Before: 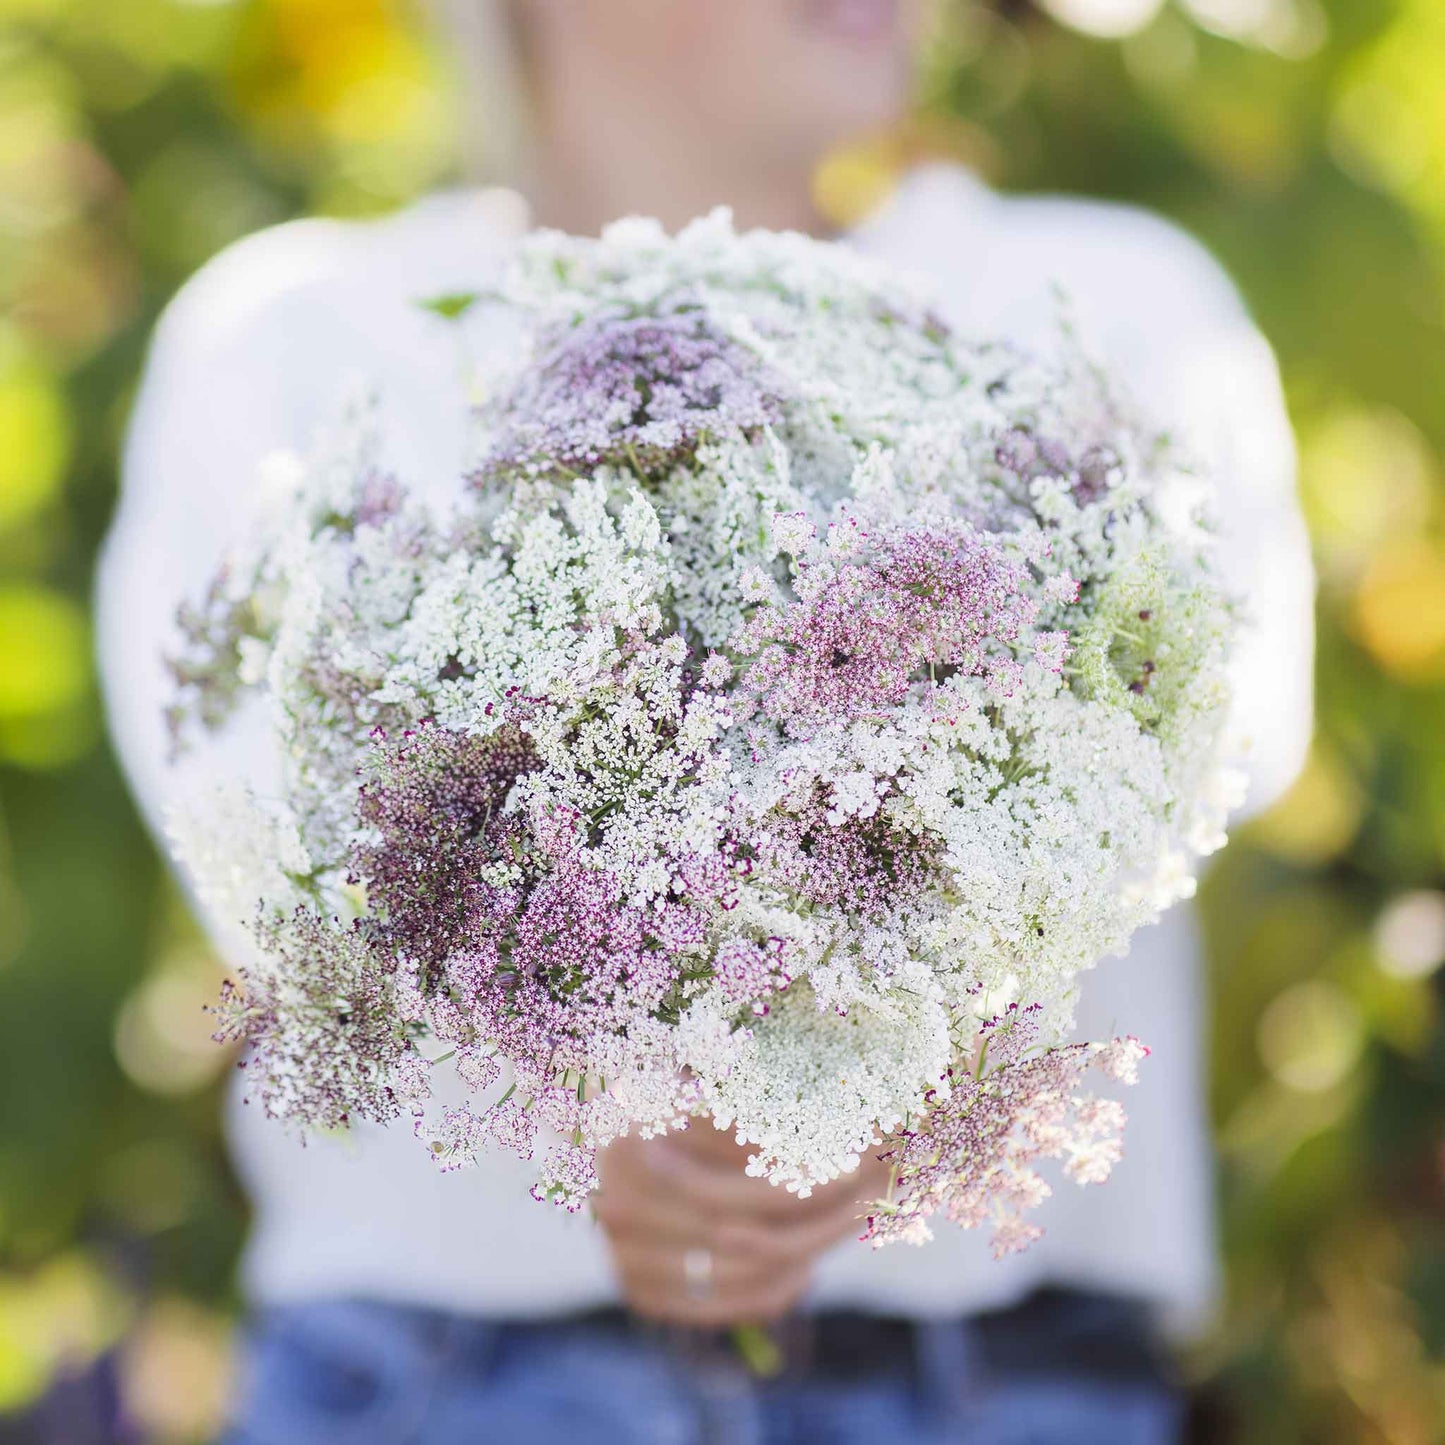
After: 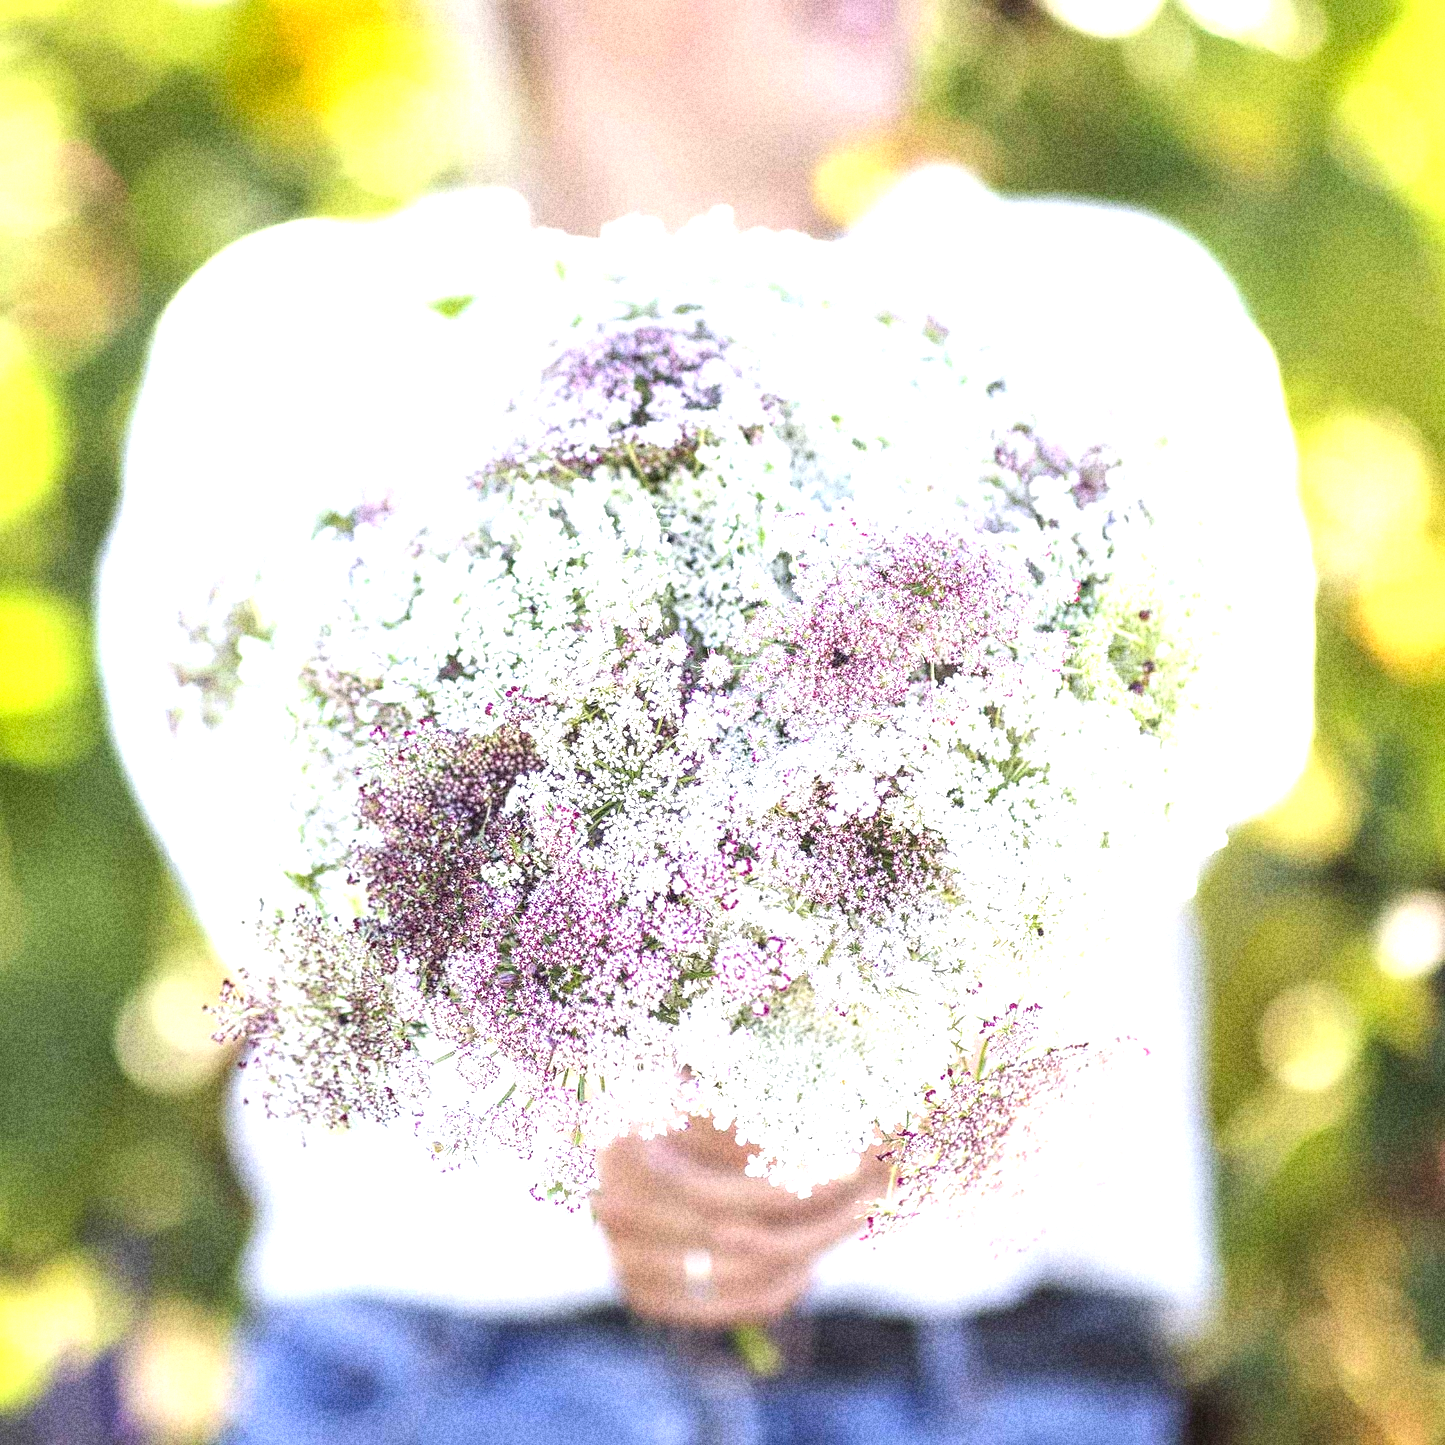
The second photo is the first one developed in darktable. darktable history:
grain: coarseness 14.49 ISO, strength 48.04%, mid-tones bias 35%
exposure: exposure 1 EV, compensate highlight preservation false
local contrast: detail 130%
